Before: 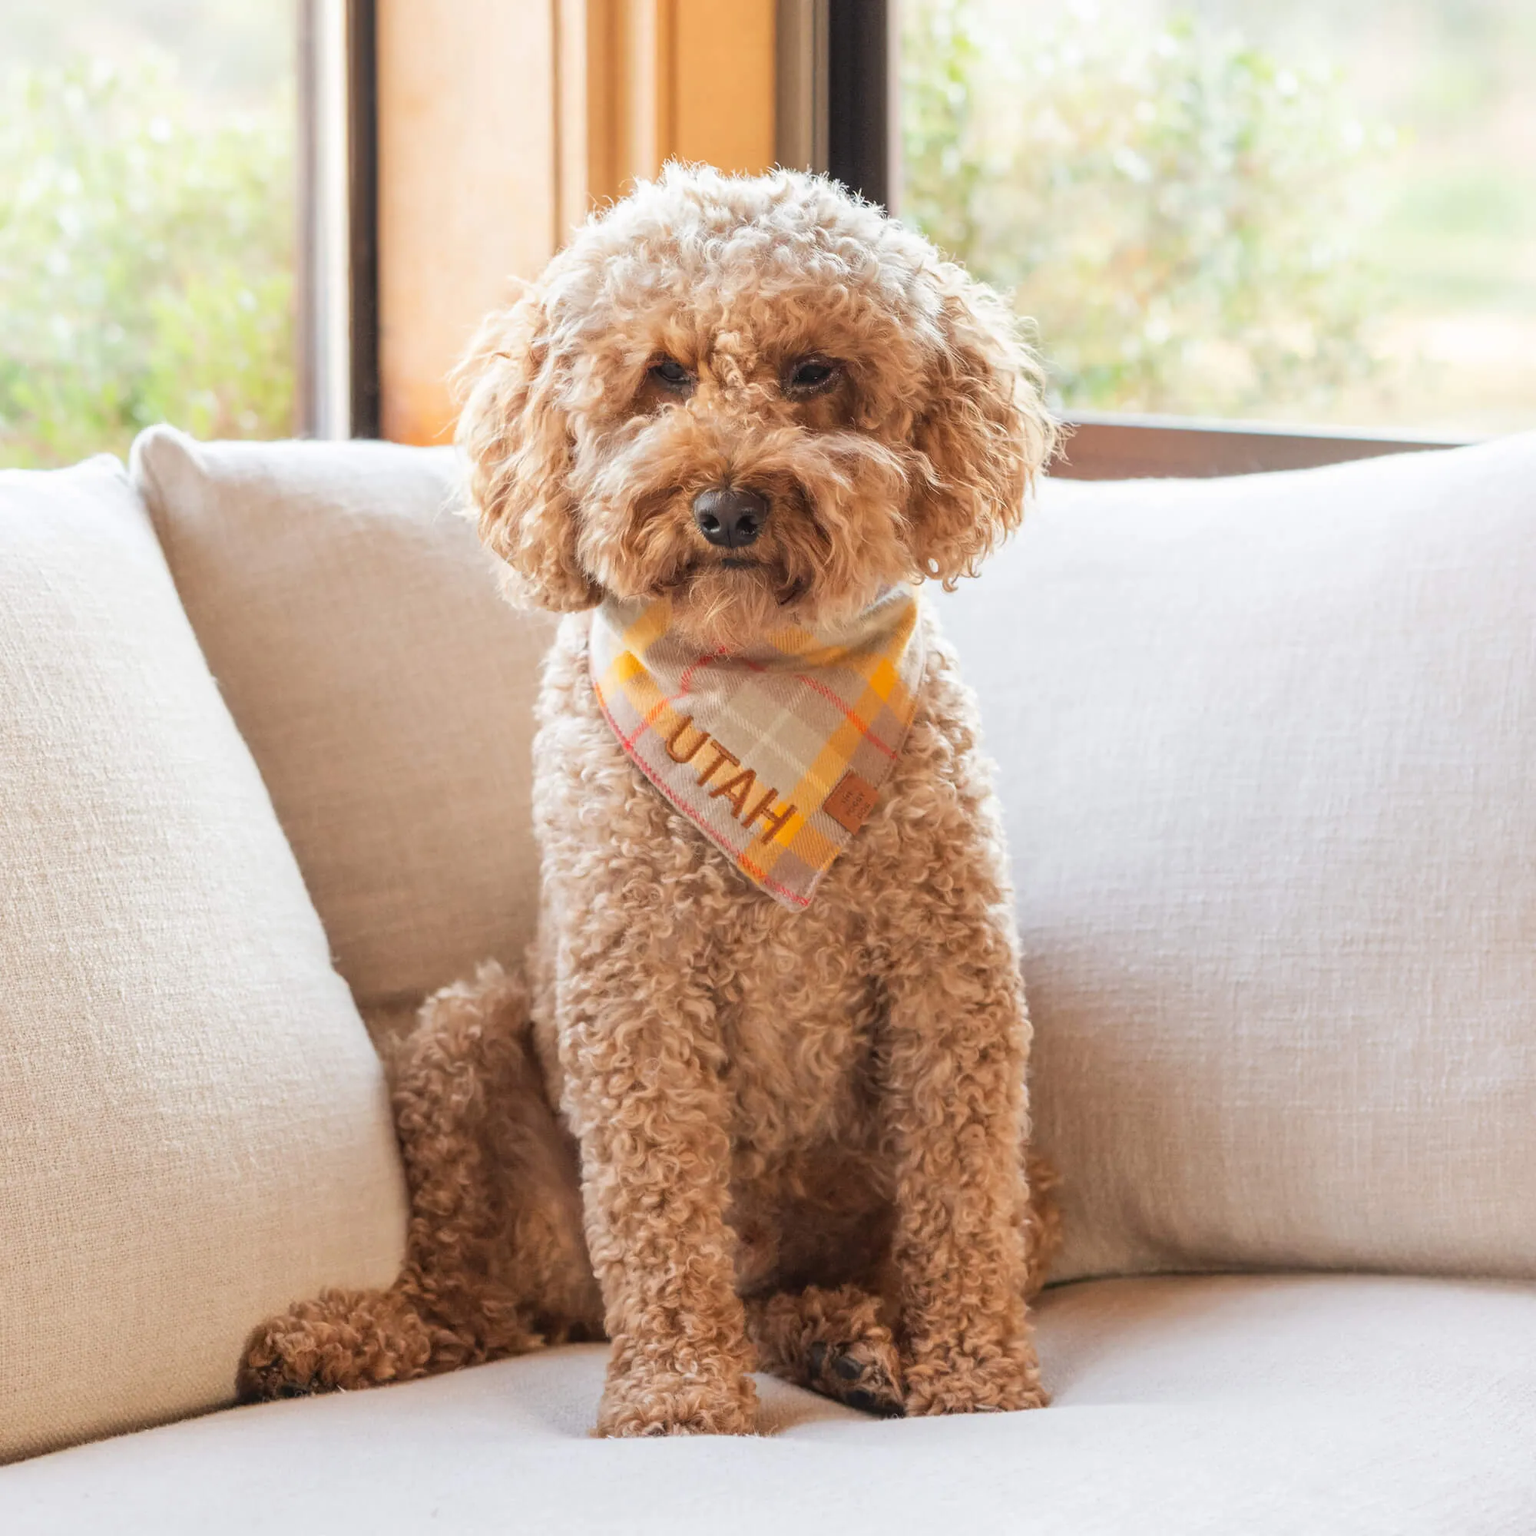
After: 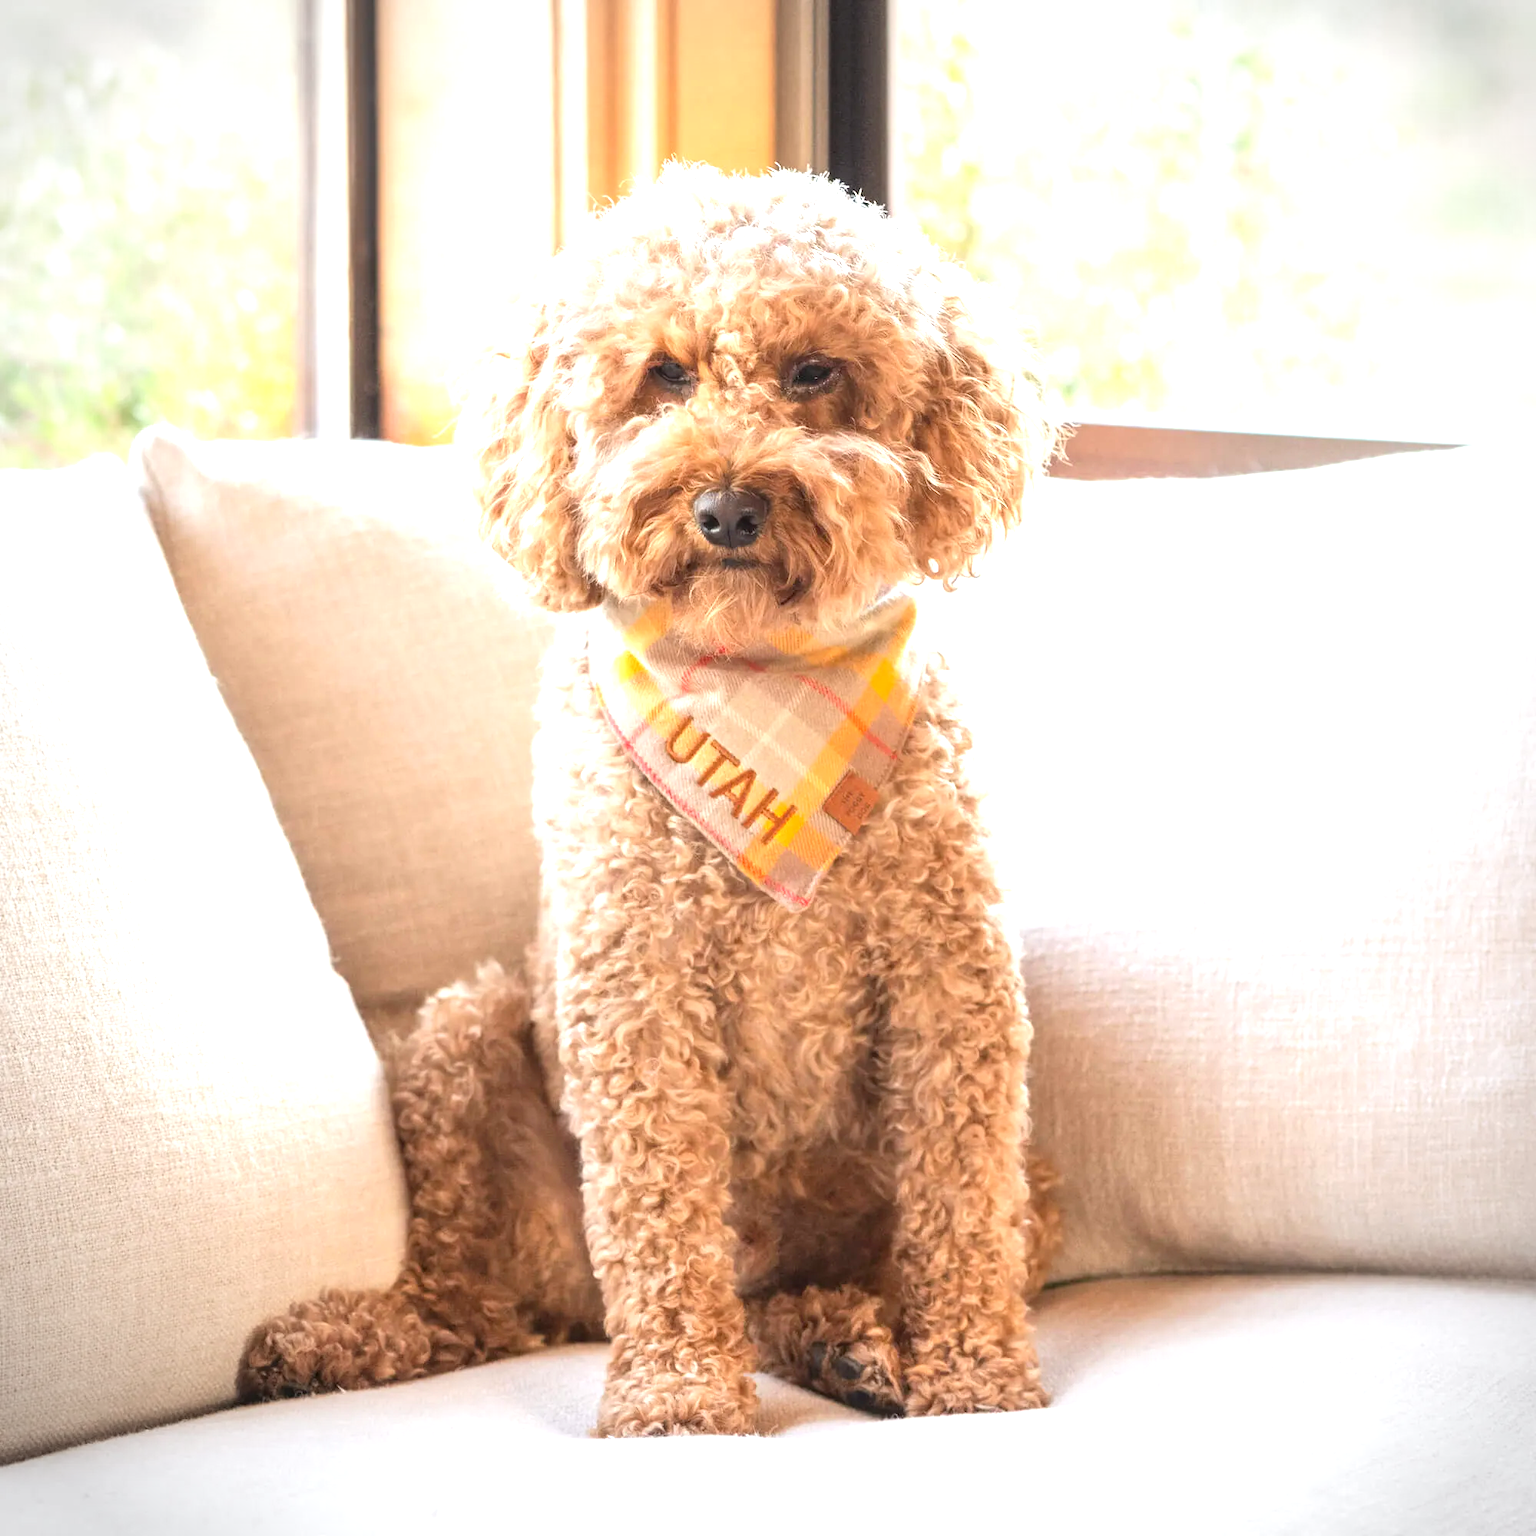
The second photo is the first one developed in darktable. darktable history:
vignetting: automatic ratio true
exposure: black level correction 0.001, exposure 0.955 EV, compensate exposure bias true, compensate highlight preservation false
